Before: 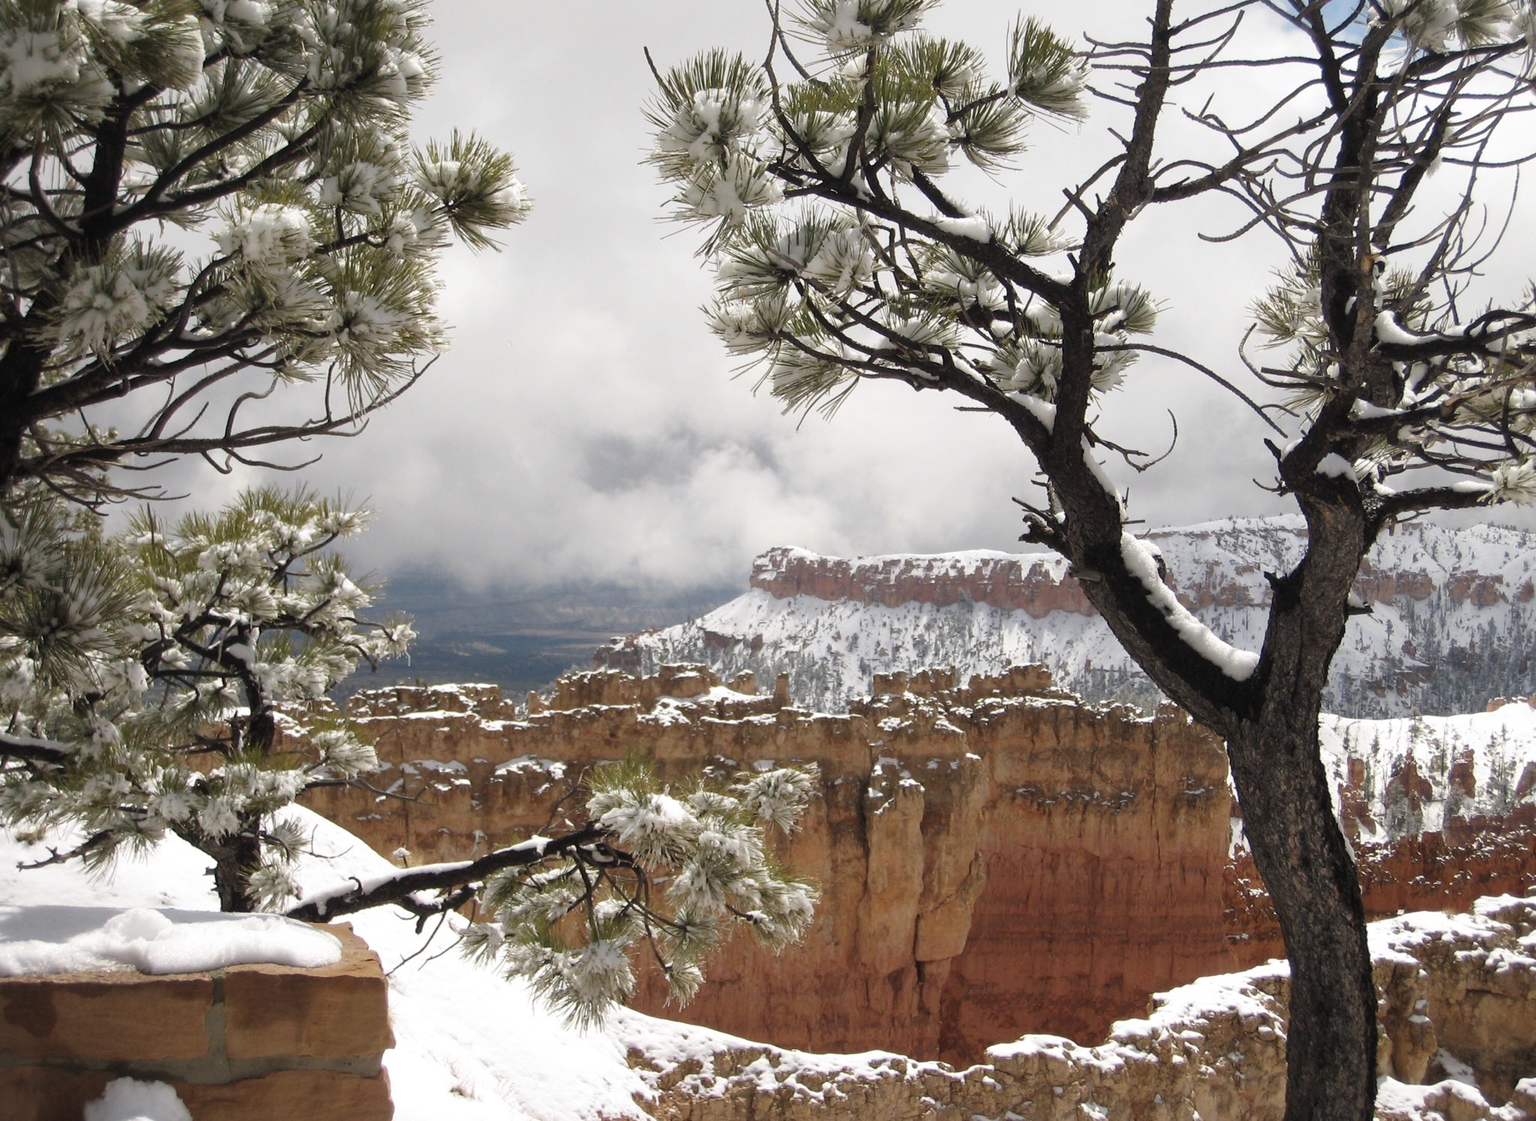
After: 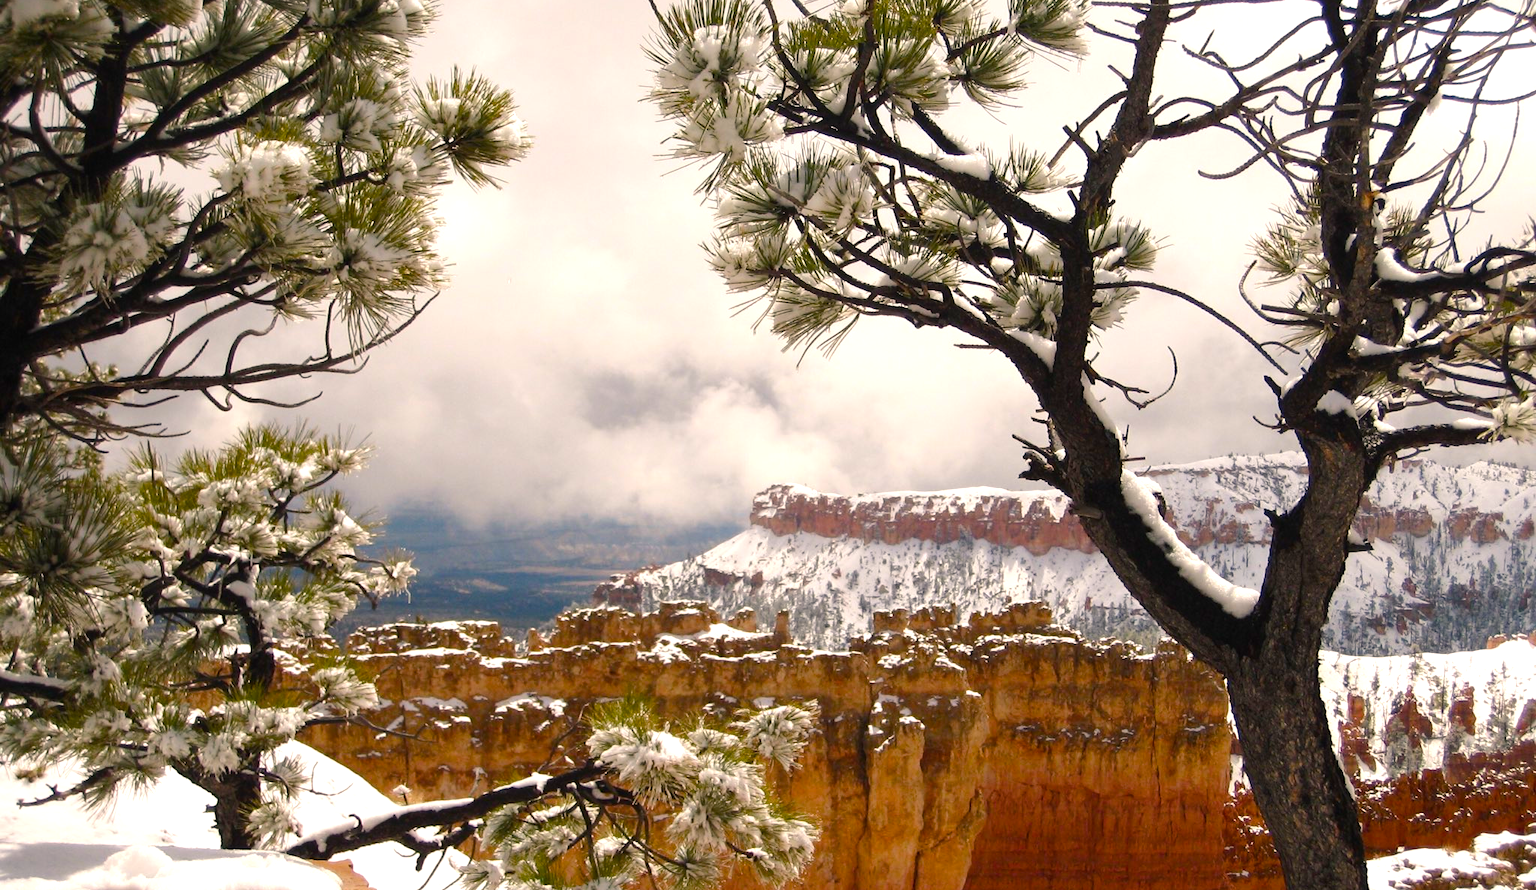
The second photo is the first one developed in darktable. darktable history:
color balance rgb: highlights gain › chroma 3.006%, highlights gain › hue 60.23°, global offset › hue 169.66°, linear chroma grading › global chroma 0.946%, perceptual saturation grading › global saturation 20%, perceptual saturation grading › highlights -14.149%, perceptual saturation grading › shadows 49.611%, global vibrance 20%
crop and rotate: top 5.654%, bottom 14.943%
tone equalizer: -8 EV -0.384 EV, -7 EV -0.391 EV, -6 EV -0.294 EV, -5 EV -0.259 EV, -3 EV 0.25 EV, -2 EV 0.307 EV, -1 EV 0.391 EV, +0 EV 0.446 EV, edges refinement/feathering 500, mask exposure compensation -1.57 EV, preserve details no
